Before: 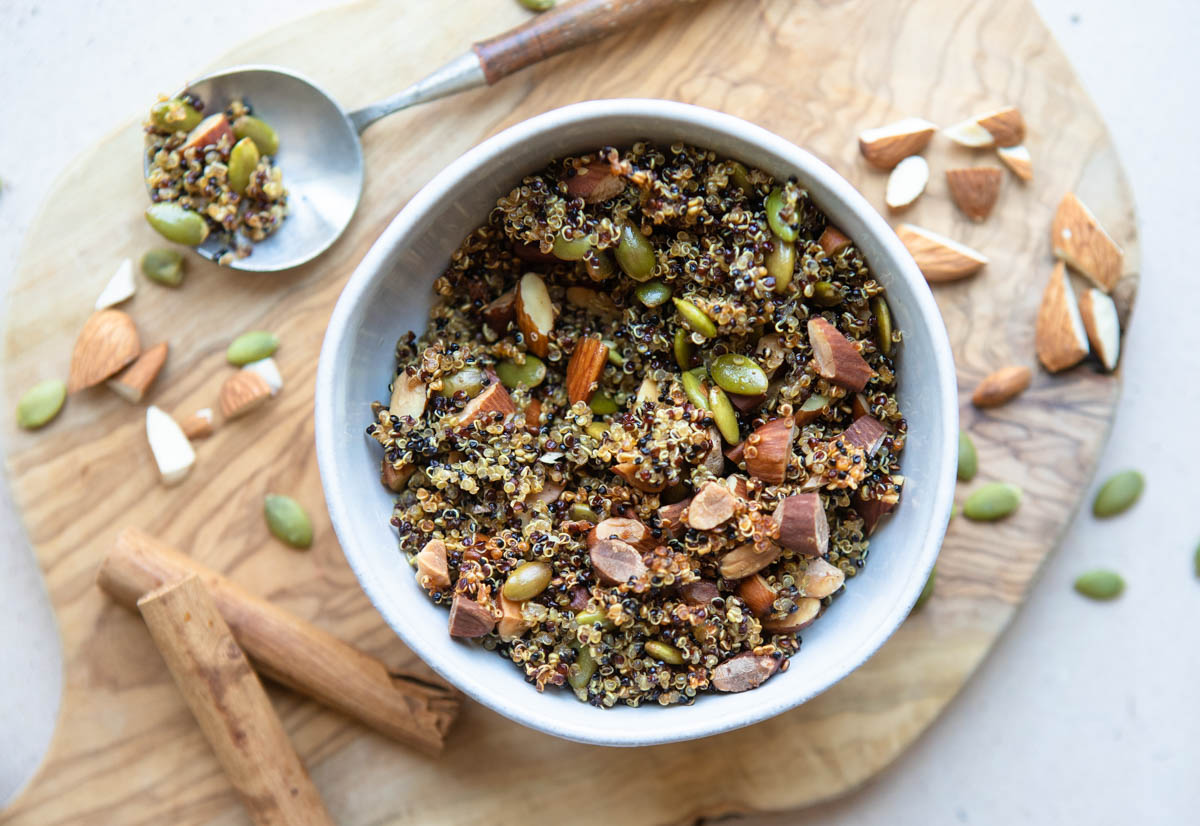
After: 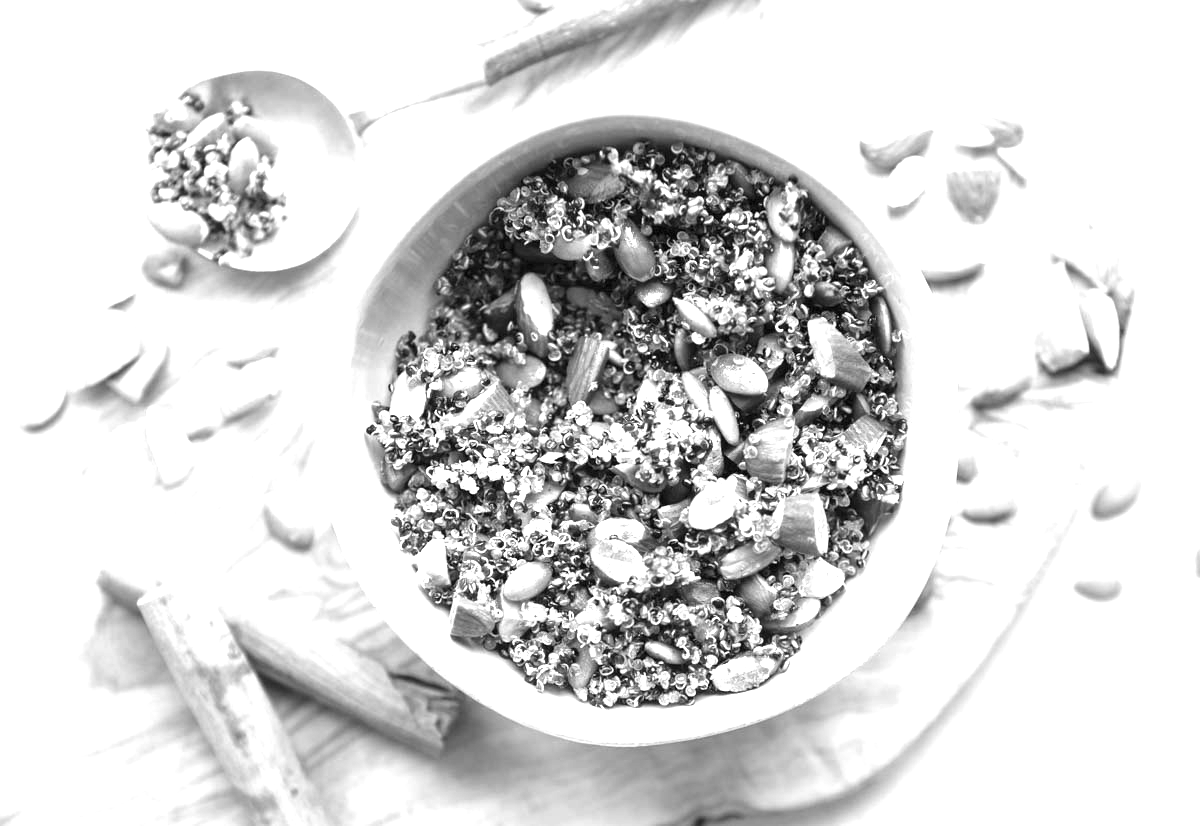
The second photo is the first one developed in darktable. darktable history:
monochrome: a 16.01, b -2.65, highlights 0.52
exposure: black level correction 0, exposure 1.45 EV, compensate exposure bias true, compensate highlight preservation false
